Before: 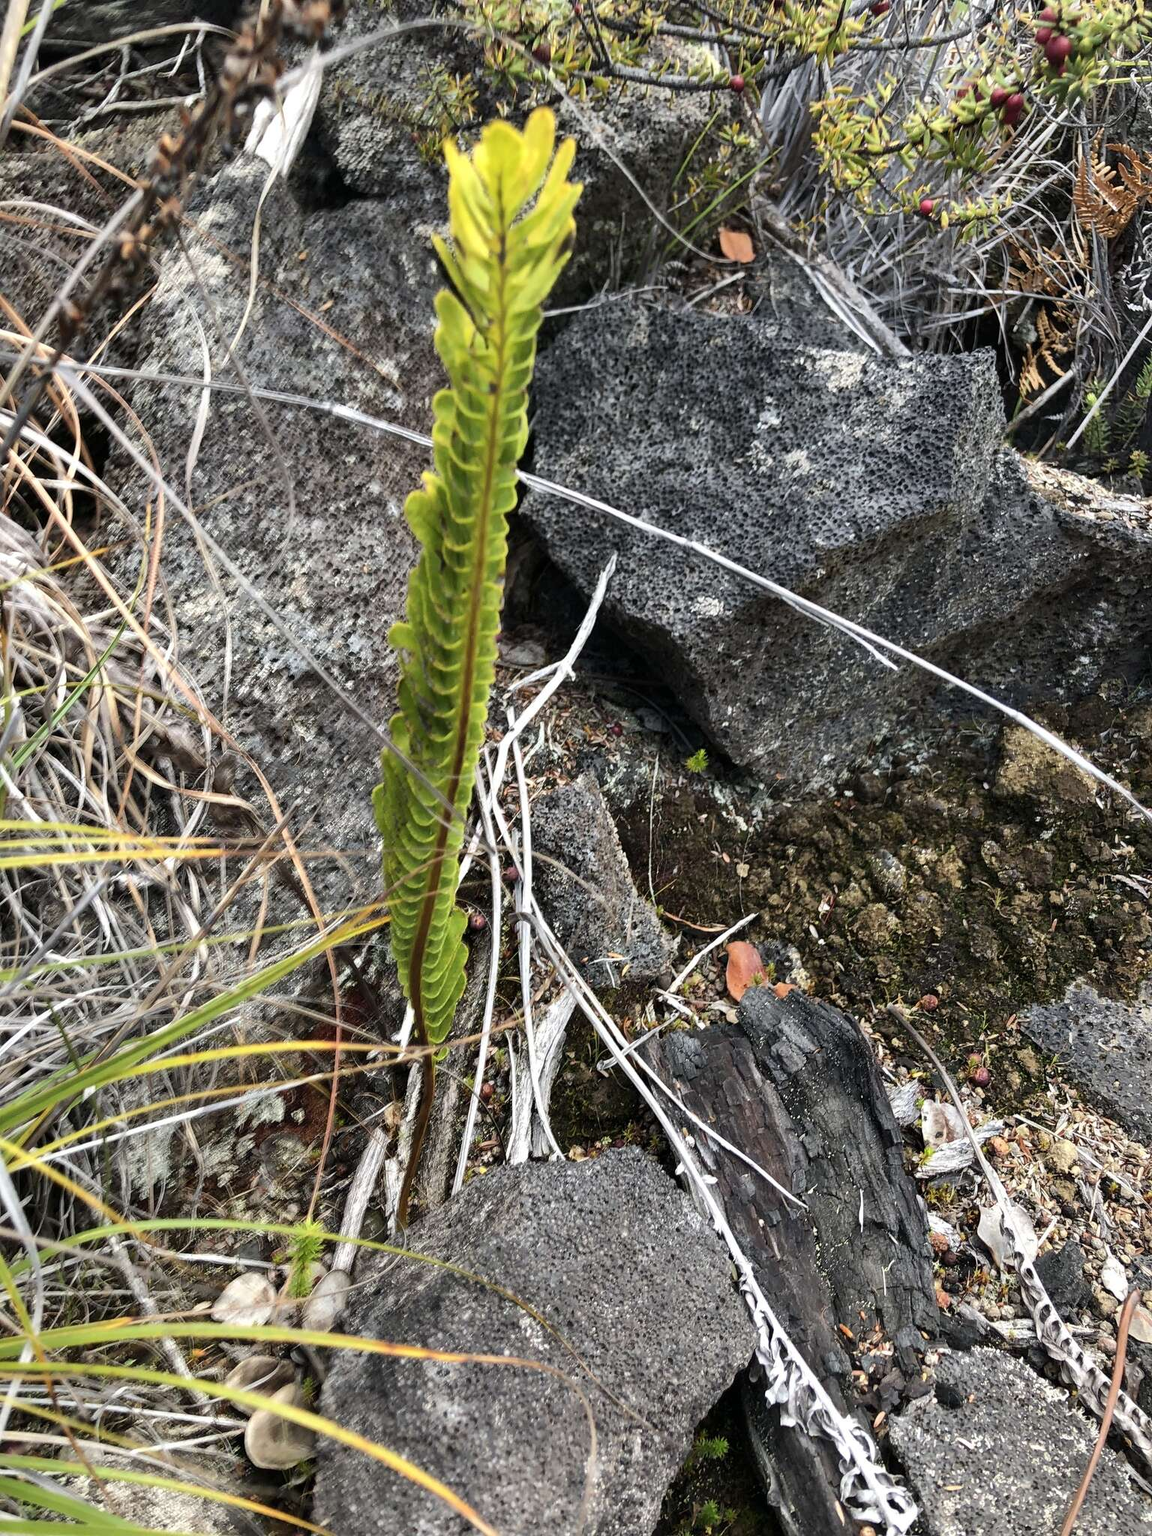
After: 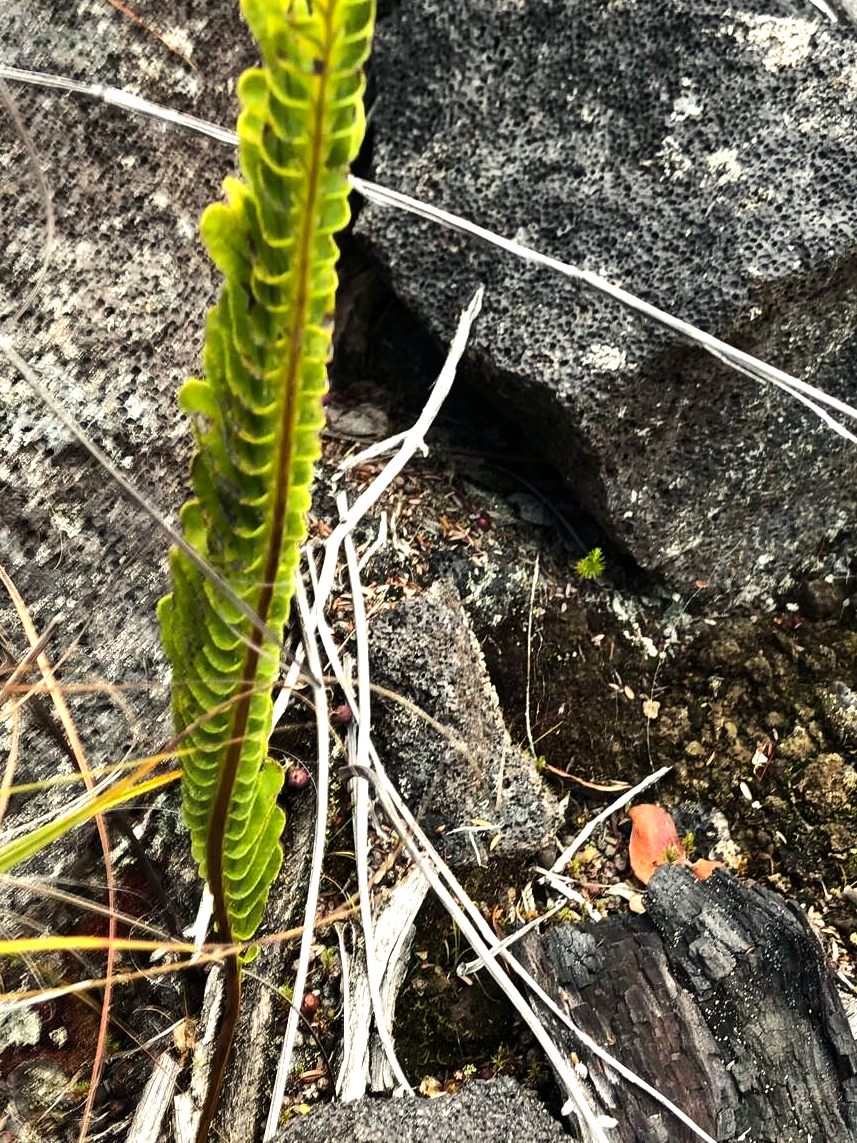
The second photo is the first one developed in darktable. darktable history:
crop and rotate: left 22.13%, top 22.054%, right 22.026%, bottom 22.102%
tone equalizer: -8 EV -0.75 EV, -7 EV -0.7 EV, -6 EV -0.6 EV, -5 EV -0.4 EV, -3 EV 0.4 EV, -2 EV 0.6 EV, -1 EV 0.7 EV, +0 EV 0.75 EV, edges refinement/feathering 500, mask exposure compensation -1.57 EV, preserve details no
white balance: red 1.029, blue 0.92
